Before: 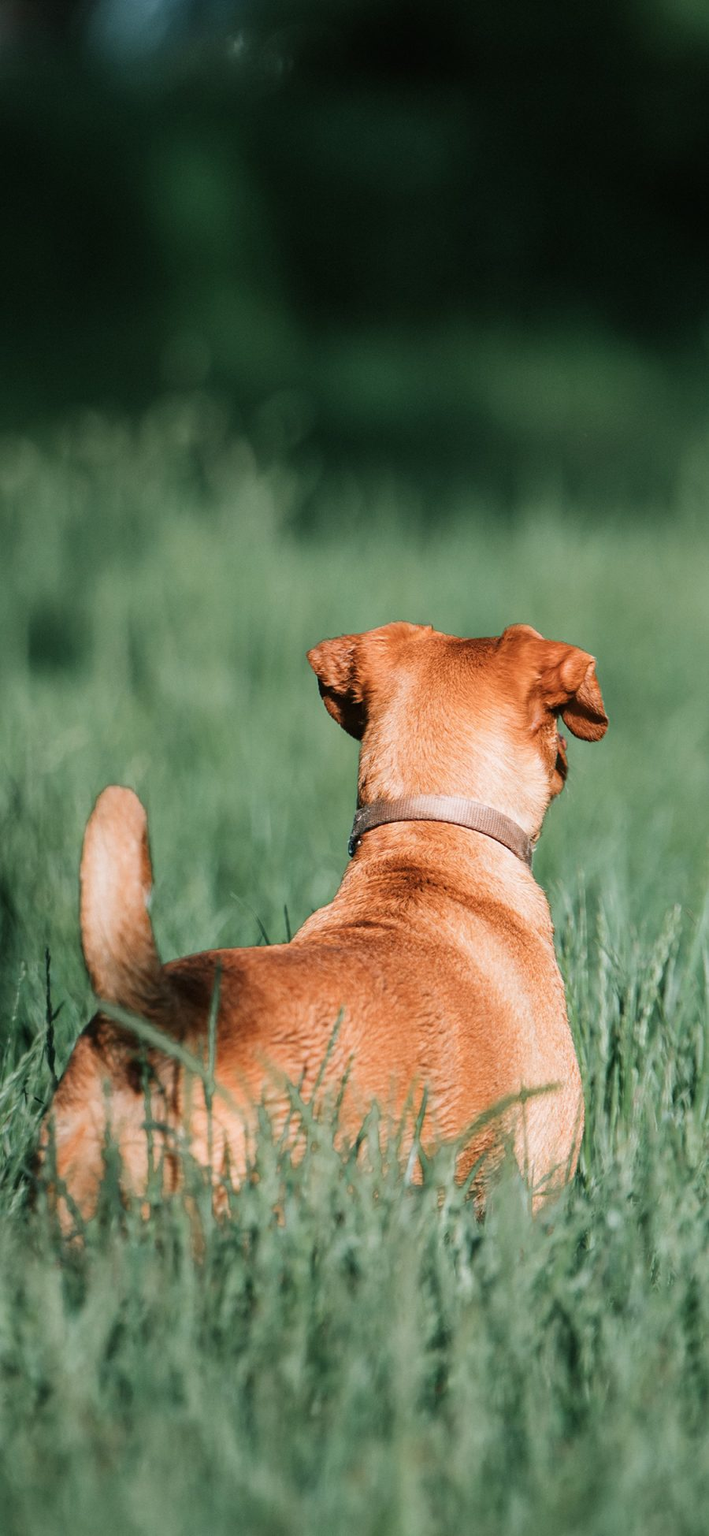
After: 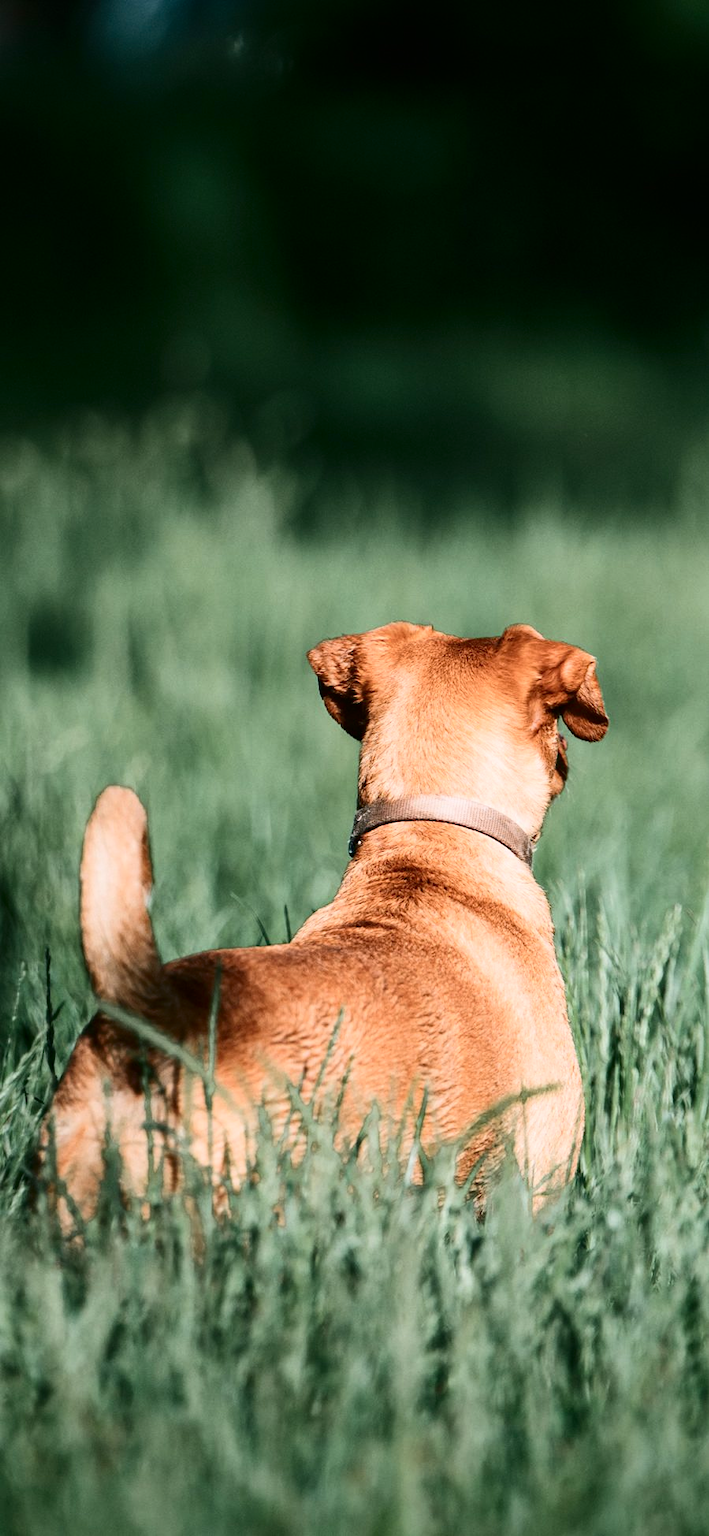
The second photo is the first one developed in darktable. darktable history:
vignetting: fall-off start 88.53%, fall-off radius 44.2%, saturation 0.376, width/height ratio 1.161
contrast brightness saturation: contrast 0.28
